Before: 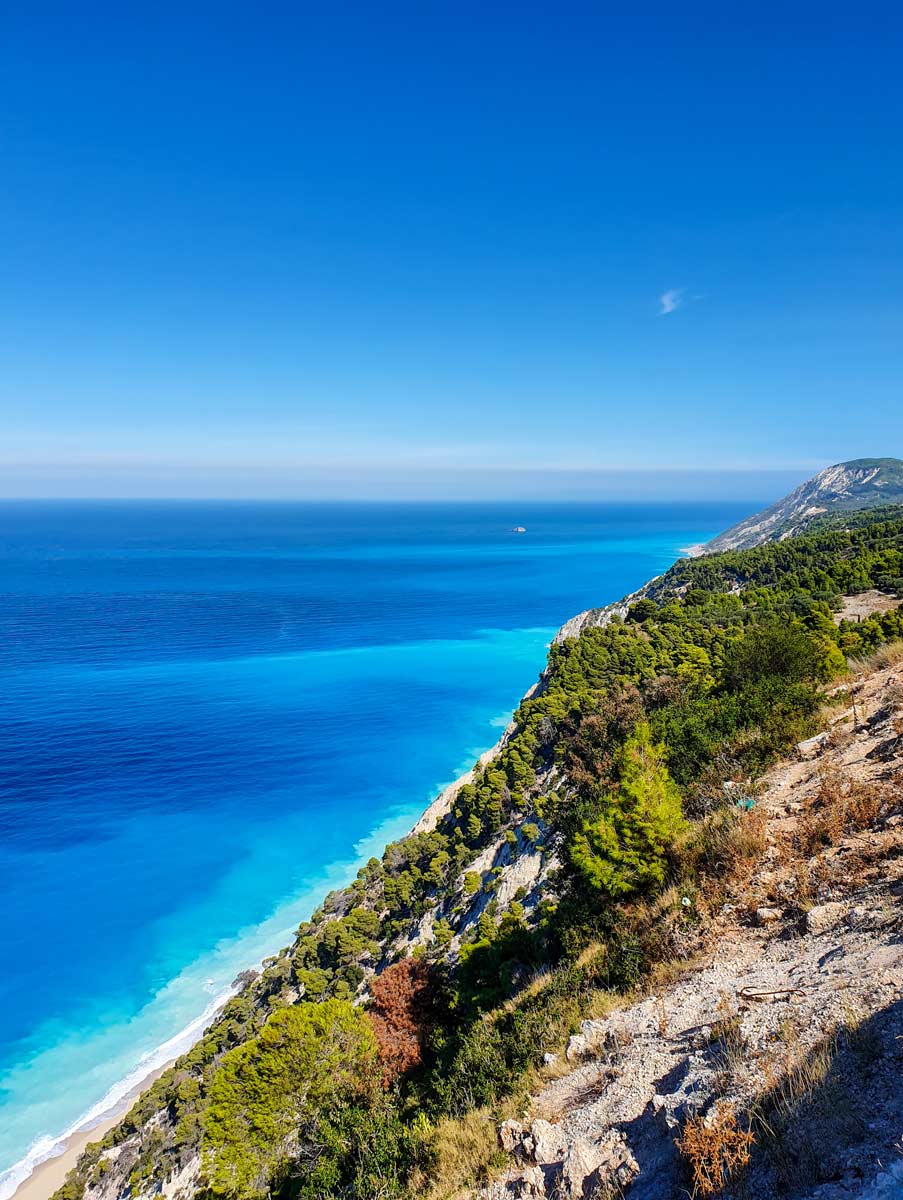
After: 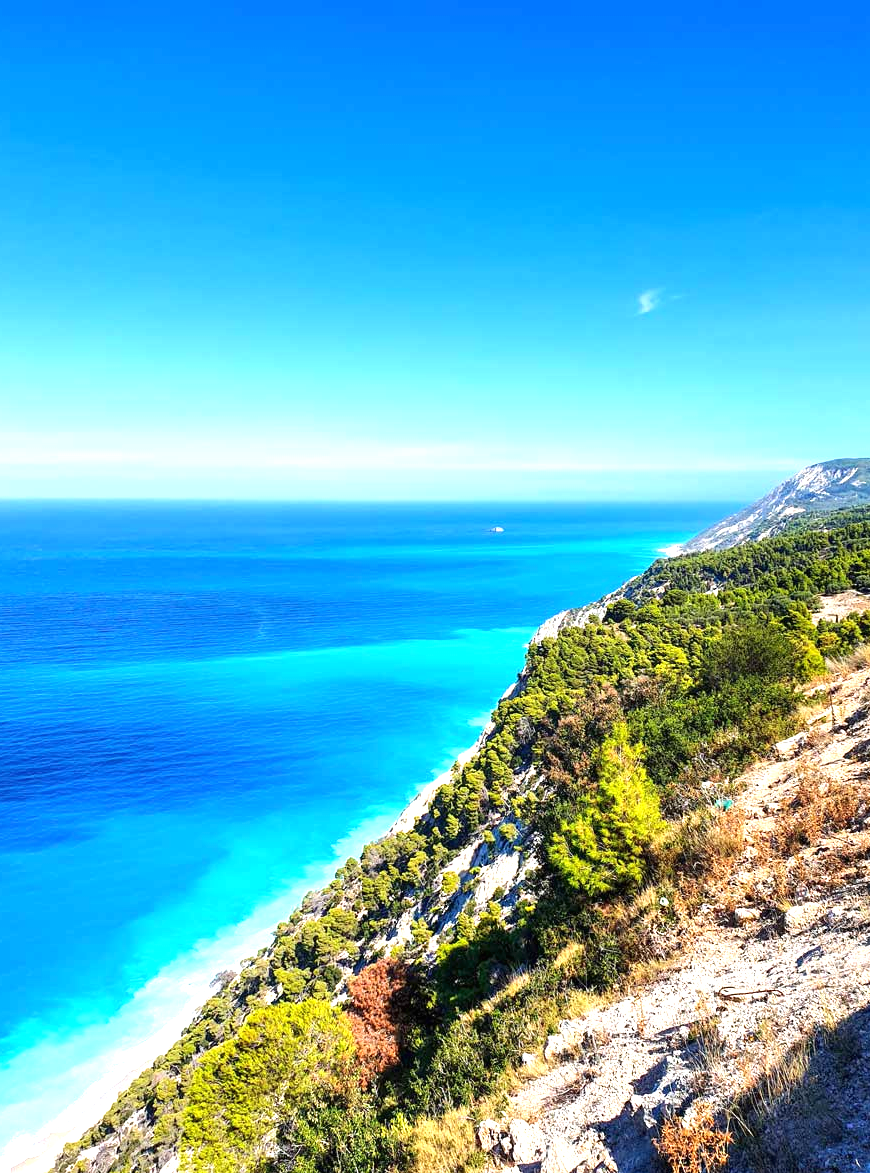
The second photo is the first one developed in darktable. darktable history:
tone equalizer: on, module defaults
crop and rotate: left 2.536%, right 1.107%, bottom 2.246%
exposure: black level correction 0, exposure 1.1 EV, compensate exposure bias true, compensate highlight preservation false
